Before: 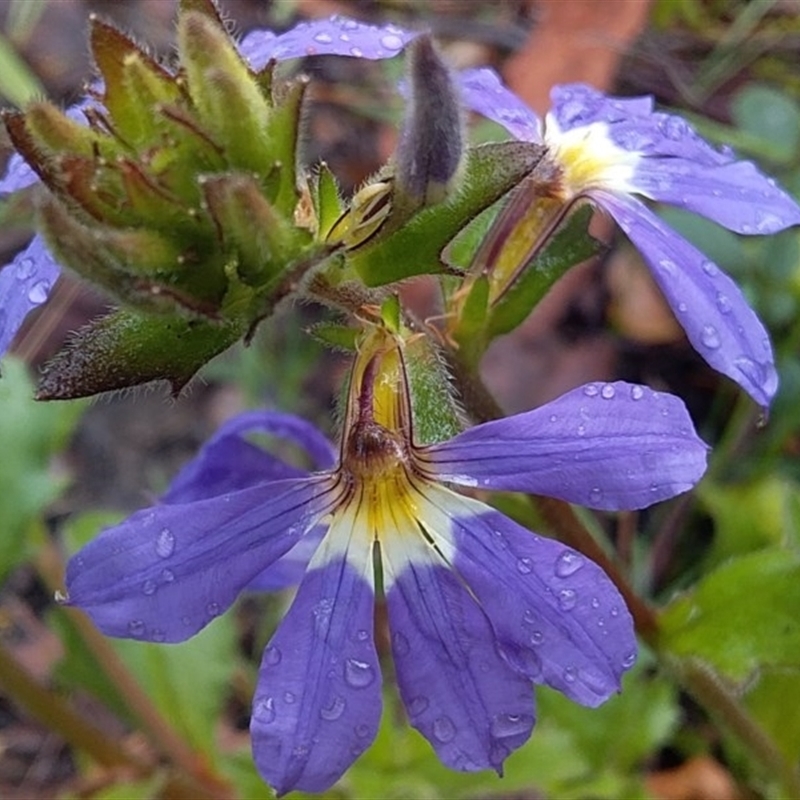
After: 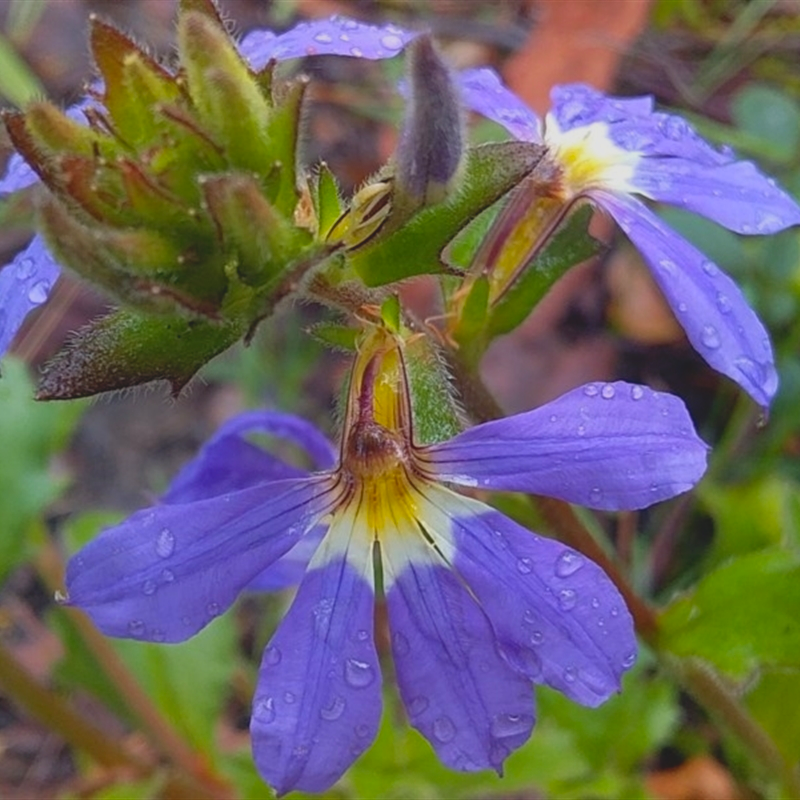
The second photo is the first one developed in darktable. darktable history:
contrast brightness saturation: contrast -0.206, saturation 0.188
